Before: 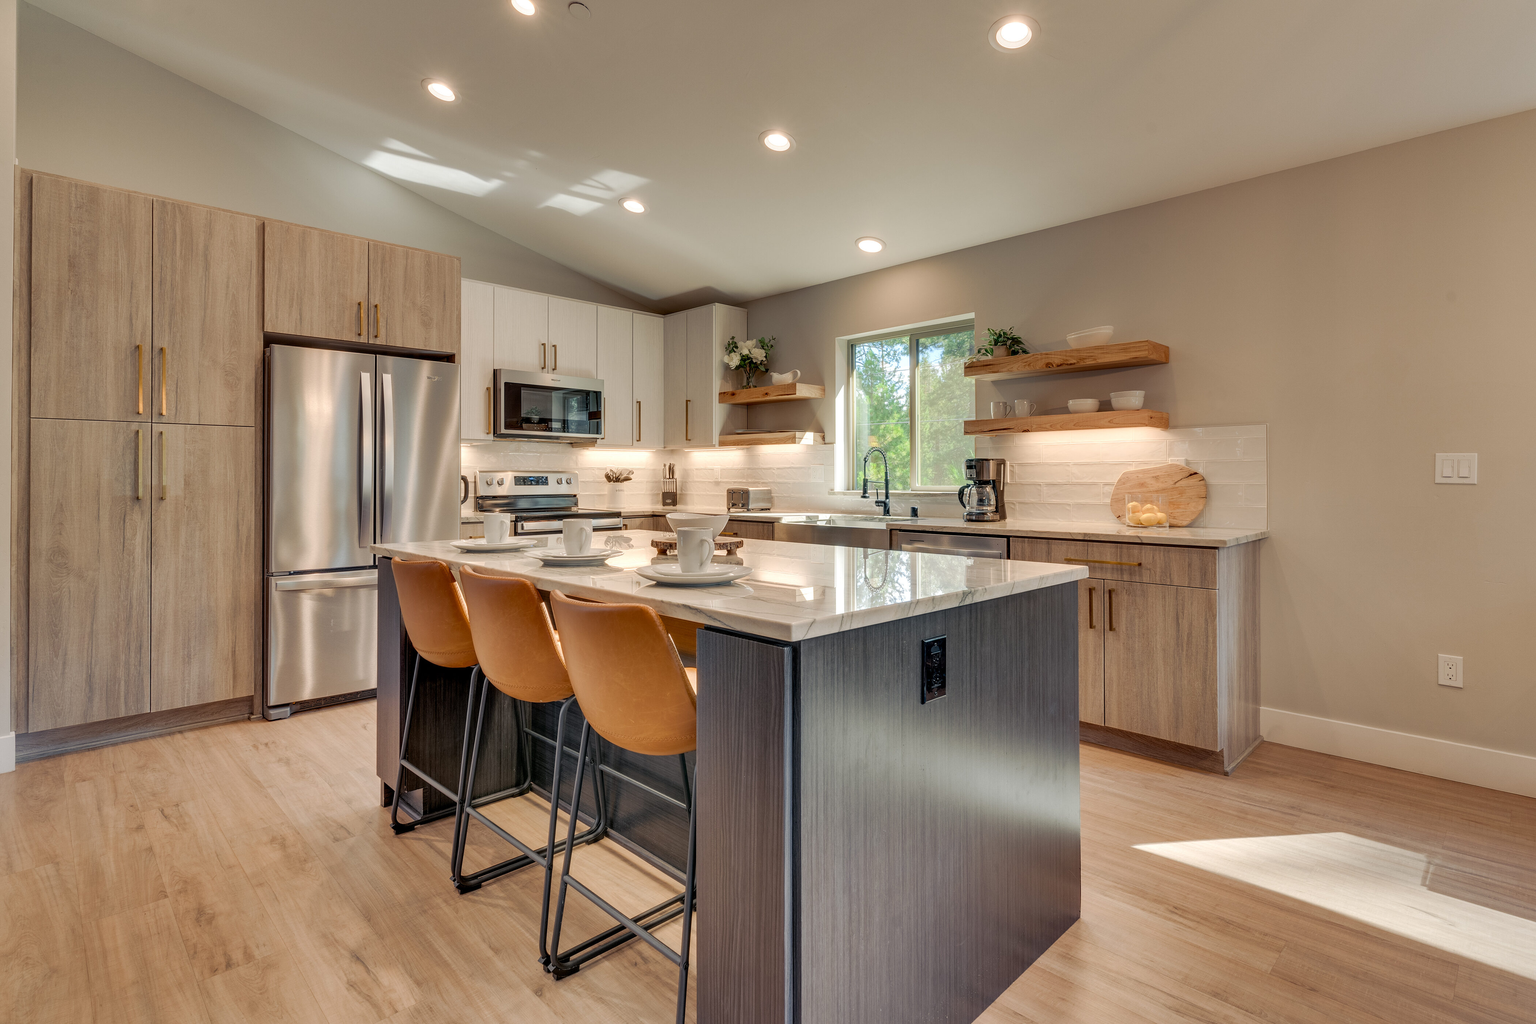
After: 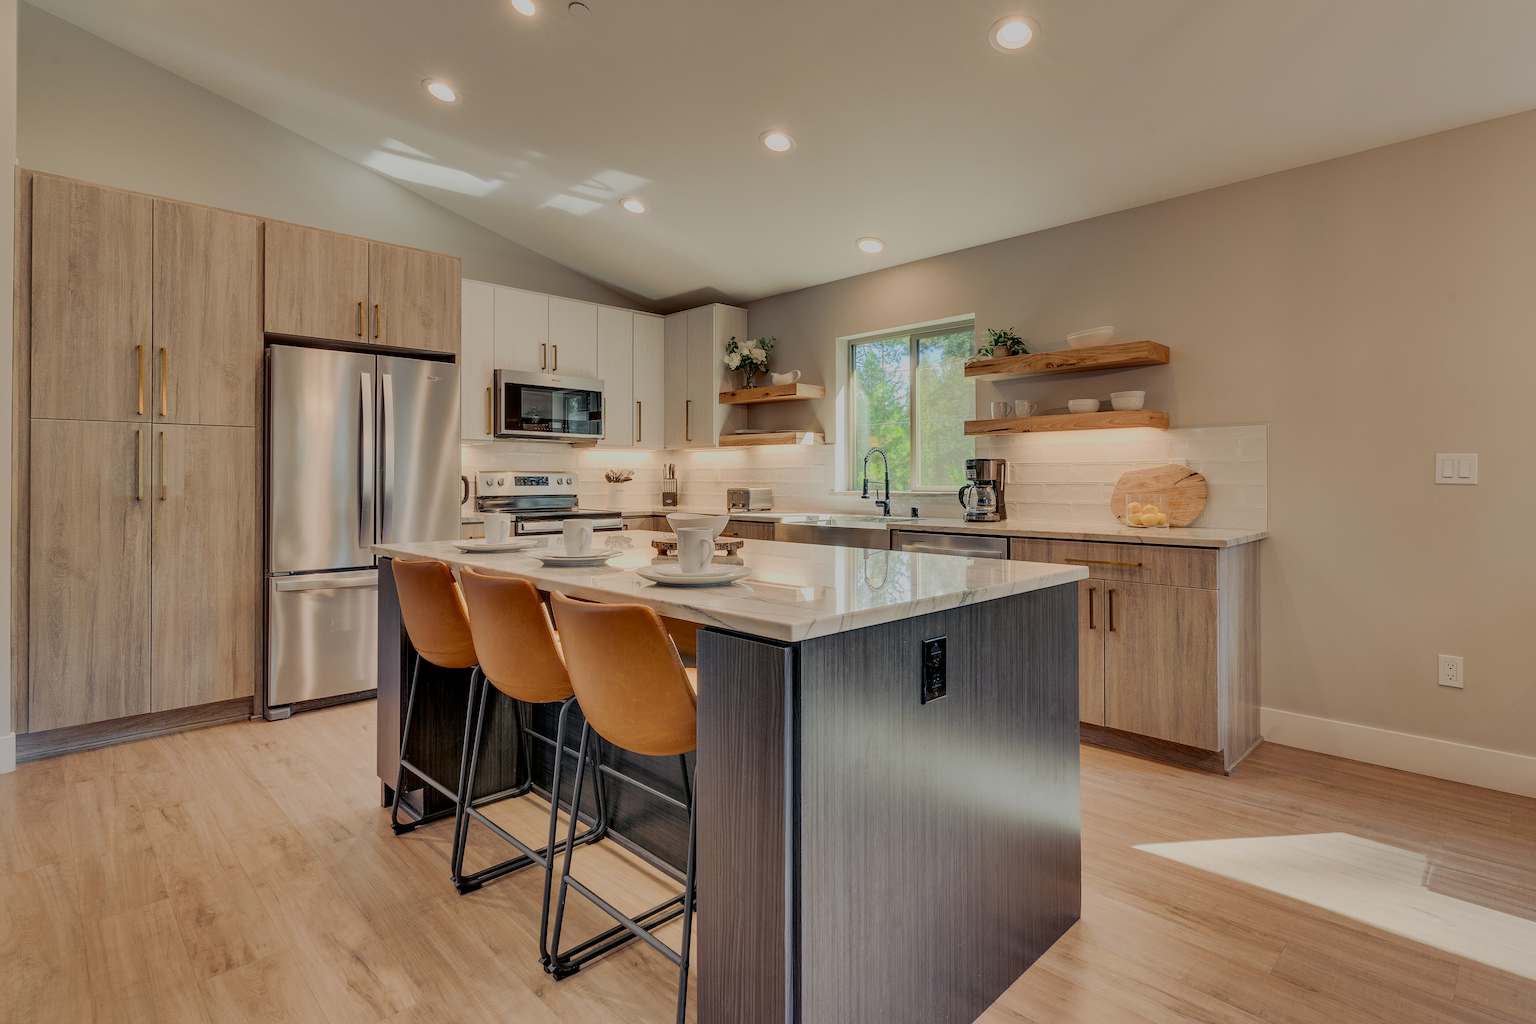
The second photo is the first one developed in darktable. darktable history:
sharpen: amount 0.204
filmic rgb: black relative exposure -7.06 EV, white relative exposure 5.96 EV, threshold 3.04 EV, target black luminance 0%, hardness 2.76, latitude 61.39%, contrast 0.693, highlights saturation mix 11.02%, shadows ↔ highlights balance -0.065%, color science v6 (2022), enable highlight reconstruction true
tone curve: curves: ch0 [(0, 0) (0.003, 0.009) (0.011, 0.013) (0.025, 0.019) (0.044, 0.029) (0.069, 0.04) (0.1, 0.053) (0.136, 0.08) (0.177, 0.114) (0.224, 0.151) (0.277, 0.207) (0.335, 0.267) (0.399, 0.35) (0.468, 0.442) (0.543, 0.545) (0.623, 0.656) (0.709, 0.752) (0.801, 0.843) (0.898, 0.932) (1, 1)], color space Lab, independent channels, preserve colors none
